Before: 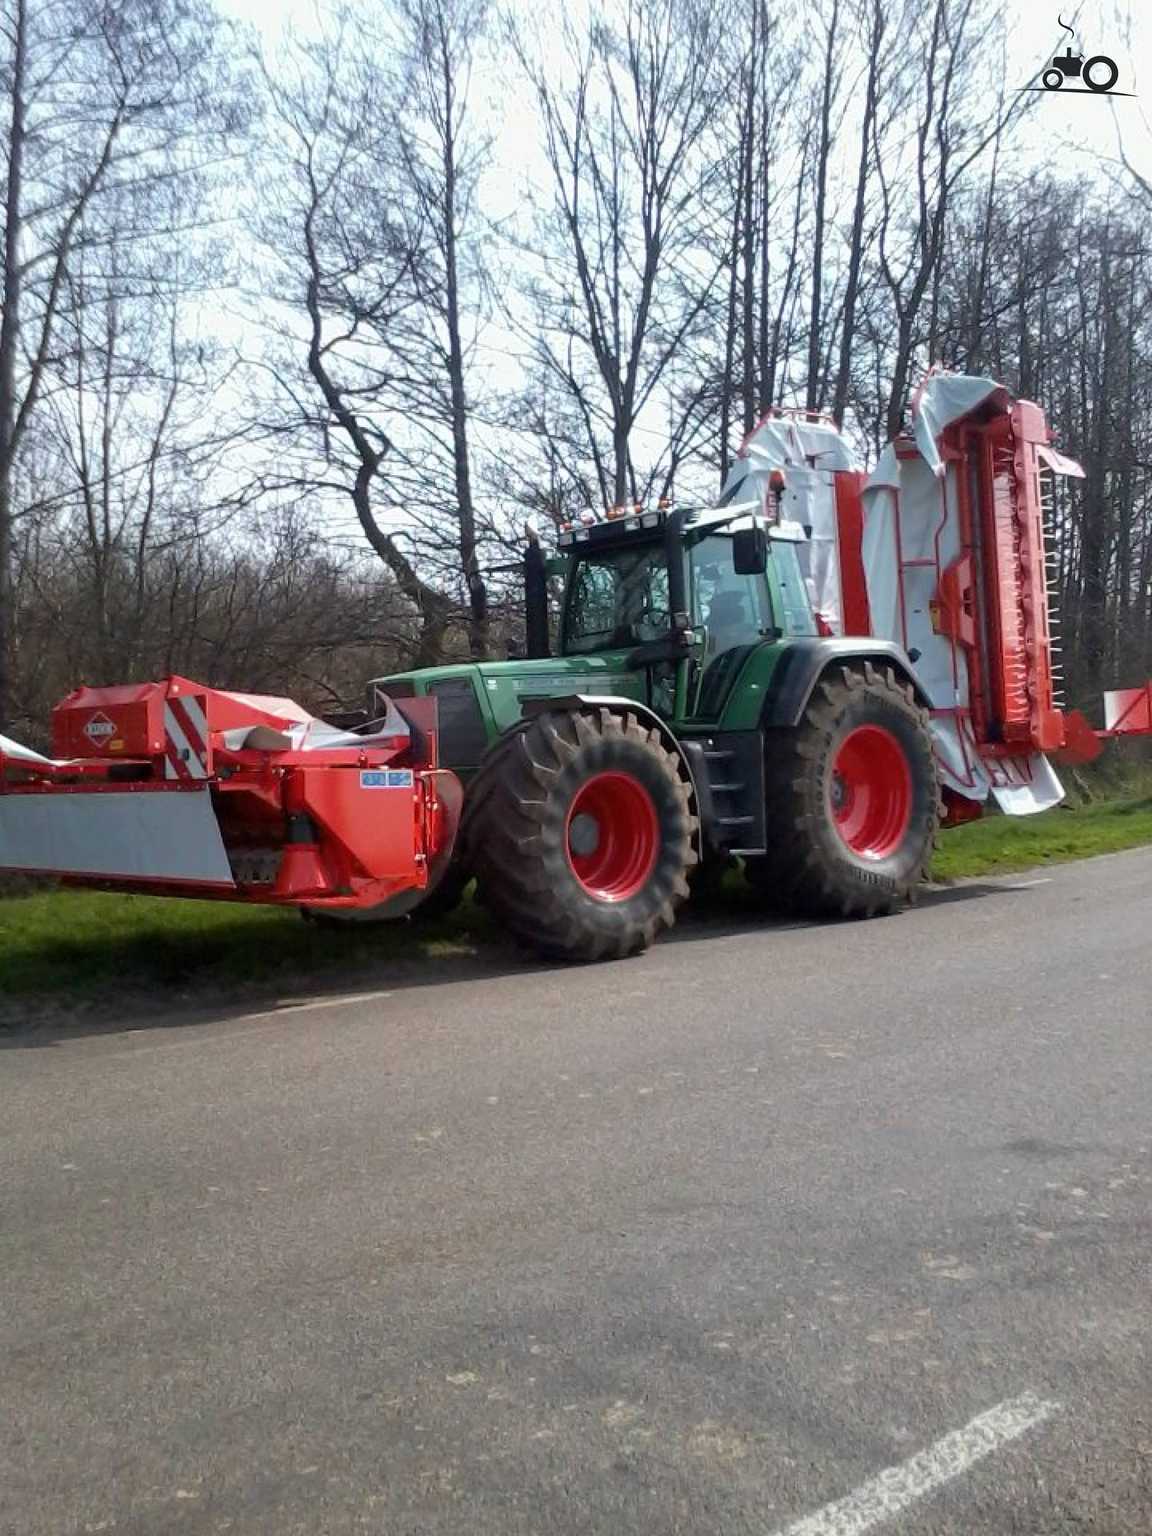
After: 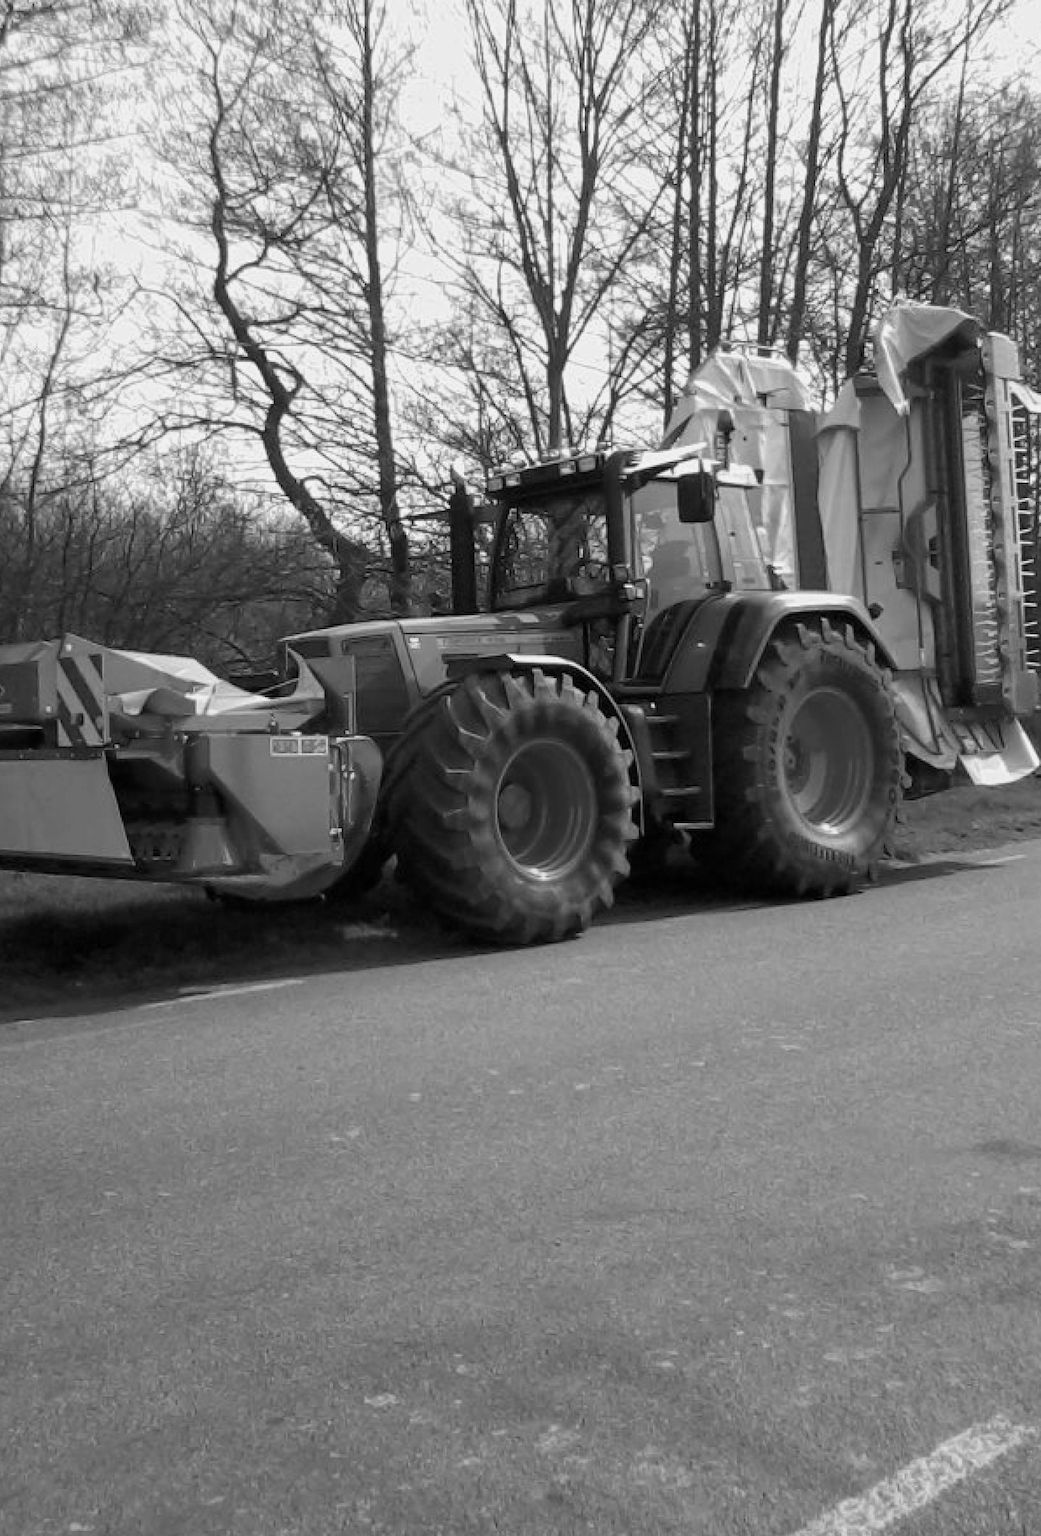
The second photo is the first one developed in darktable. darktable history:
crop: left 9.807%, top 6.259%, right 7.334%, bottom 2.177%
monochrome: a 14.95, b -89.96
